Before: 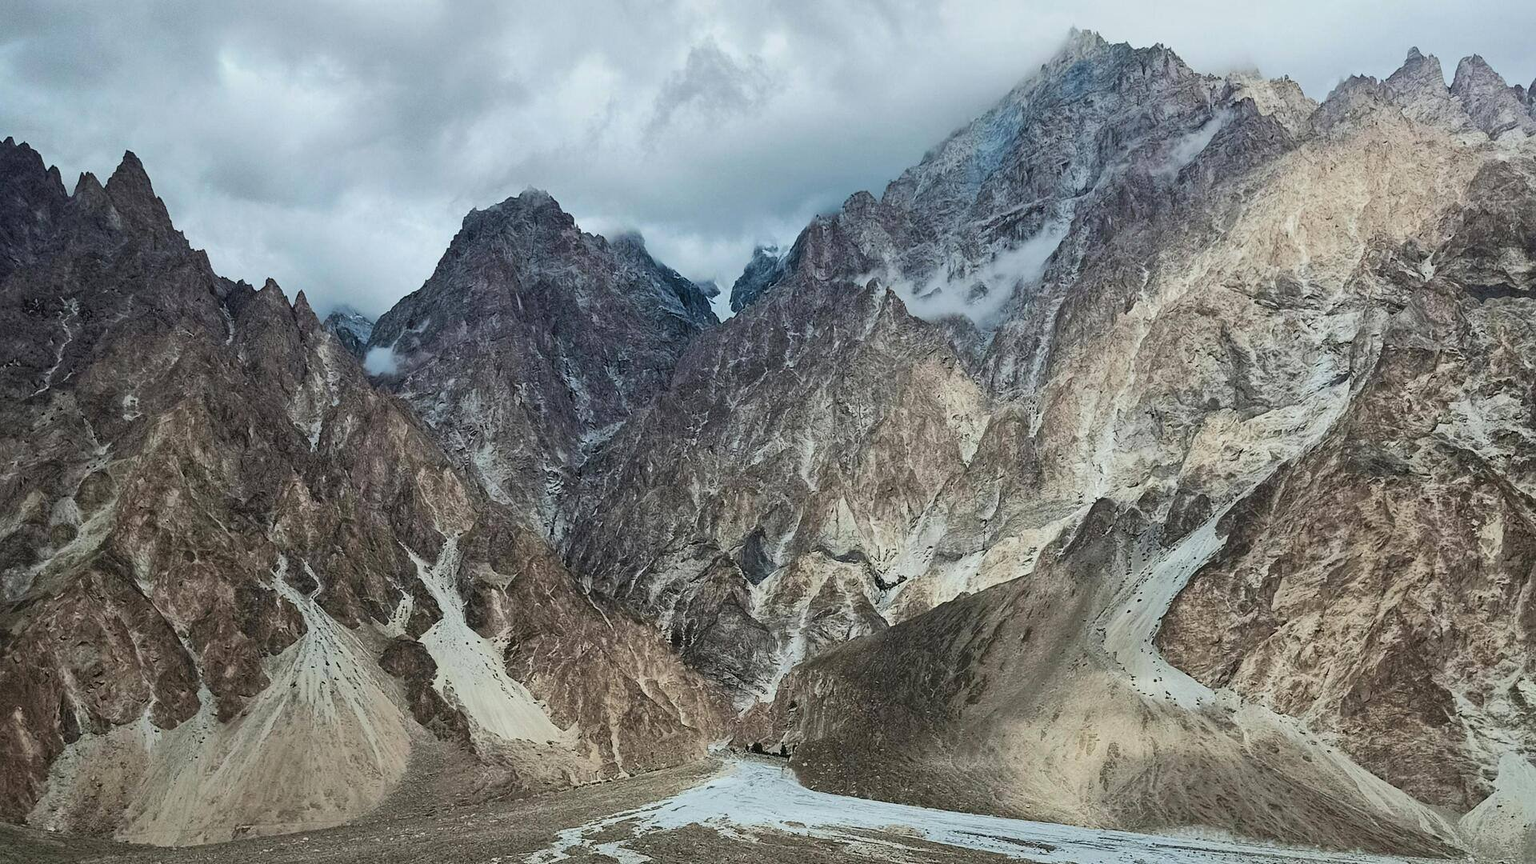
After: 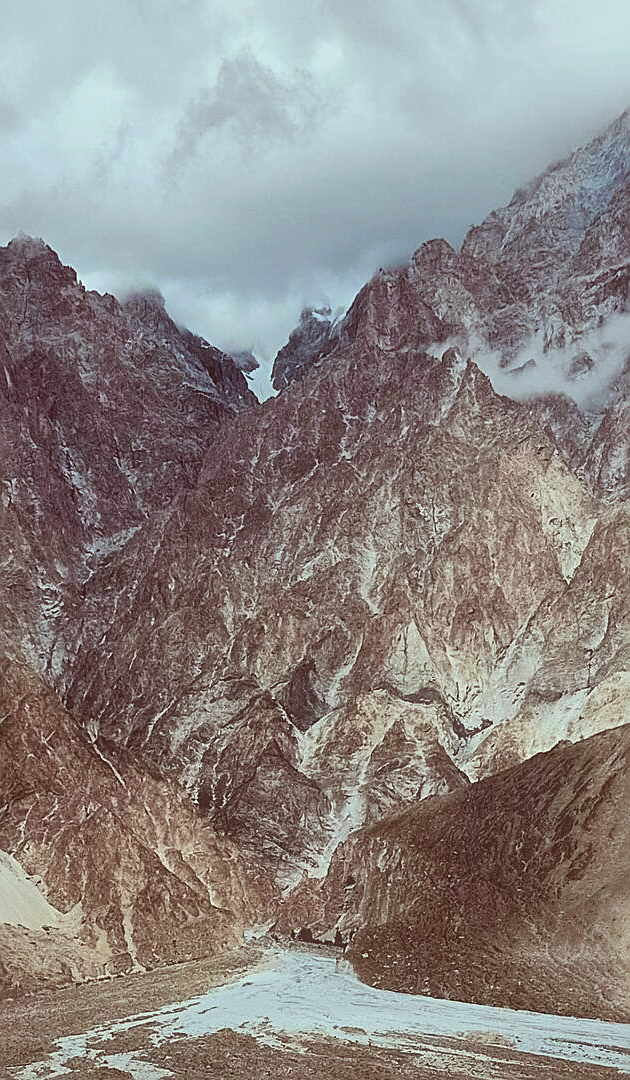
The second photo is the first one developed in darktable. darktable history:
color correction: highlights a* -7.13, highlights b* -0.197, shadows a* 20.42, shadows b* 11.09
haze removal: strength -0.112, compatibility mode true, adaptive false
crop: left 33.387%, right 33.782%
sharpen: on, module defaults
